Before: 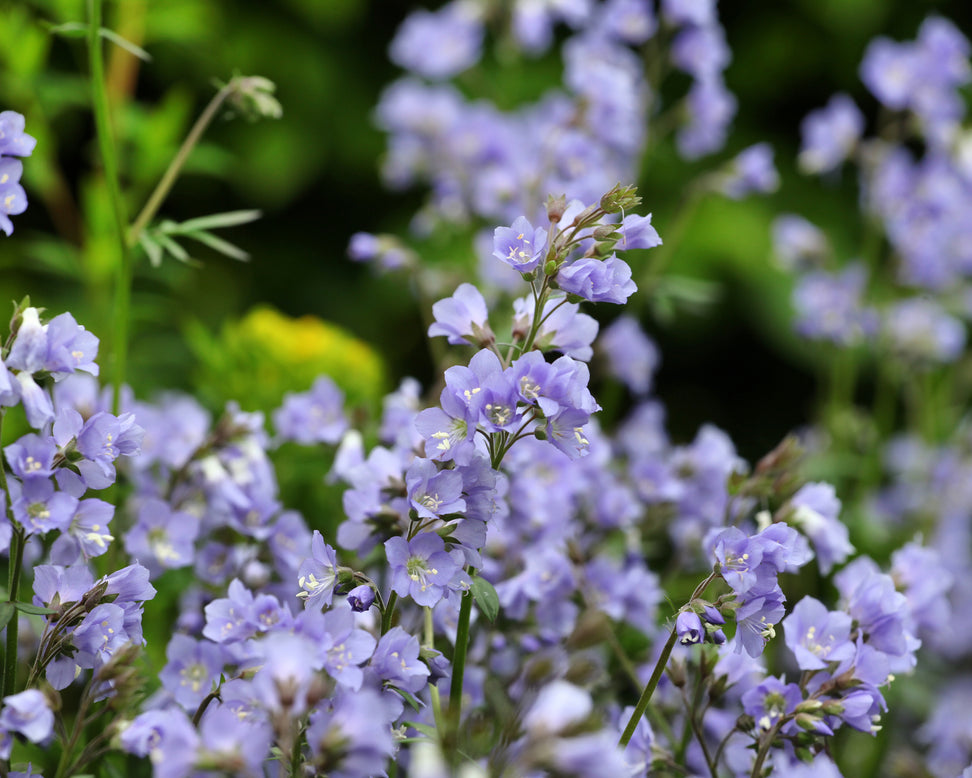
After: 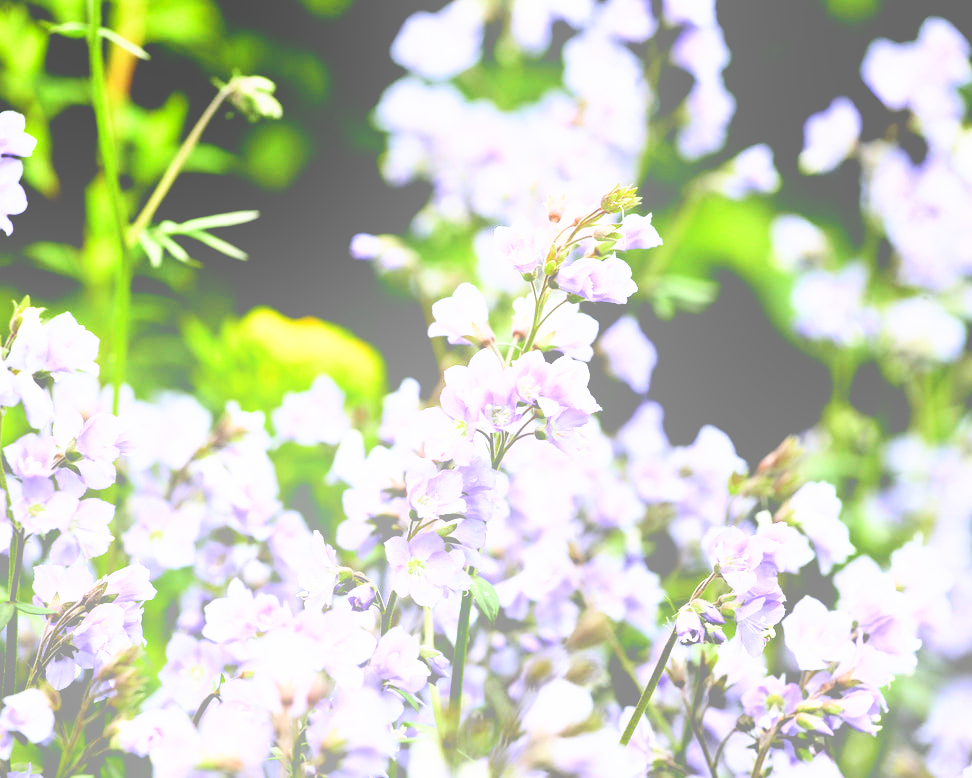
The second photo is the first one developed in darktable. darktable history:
bloom: size 38%, threshold 95%, strength 30%
rgb curve: curves: ch0 [(0, 0) (0.21, 0.15) (0.24, 0.21) (0.5, 0.75) (0.75, 0.96) (0.89, 0.99) (1, 1)]; ch1 [(0, 0.02) (0.21, 0.13) (0.25, 0.2) (0.5, 0.67) (0.75, 0.9) (0.89, 0.97) (1, 1)]; ch2 [(0, 0.02) (0.21, 0.13) (0.25, 0.2) (0.5, 0.67) (0.75, 0.9) (0.89, 0.97) (1, 1)], compensate middle gray true
filmic rgb: black relative exposure -8.7 EV, white relative exposure 2.7 EV, threshold 3 EV, target black luminance 0%, hardness 6.25, latitude 75%, contrast 1.325, highlights saturation mix -5%, preserve chrominance no, color science v5 (2021), iterations of high-quality reconstruction 0, enable highlight reconstruction true
